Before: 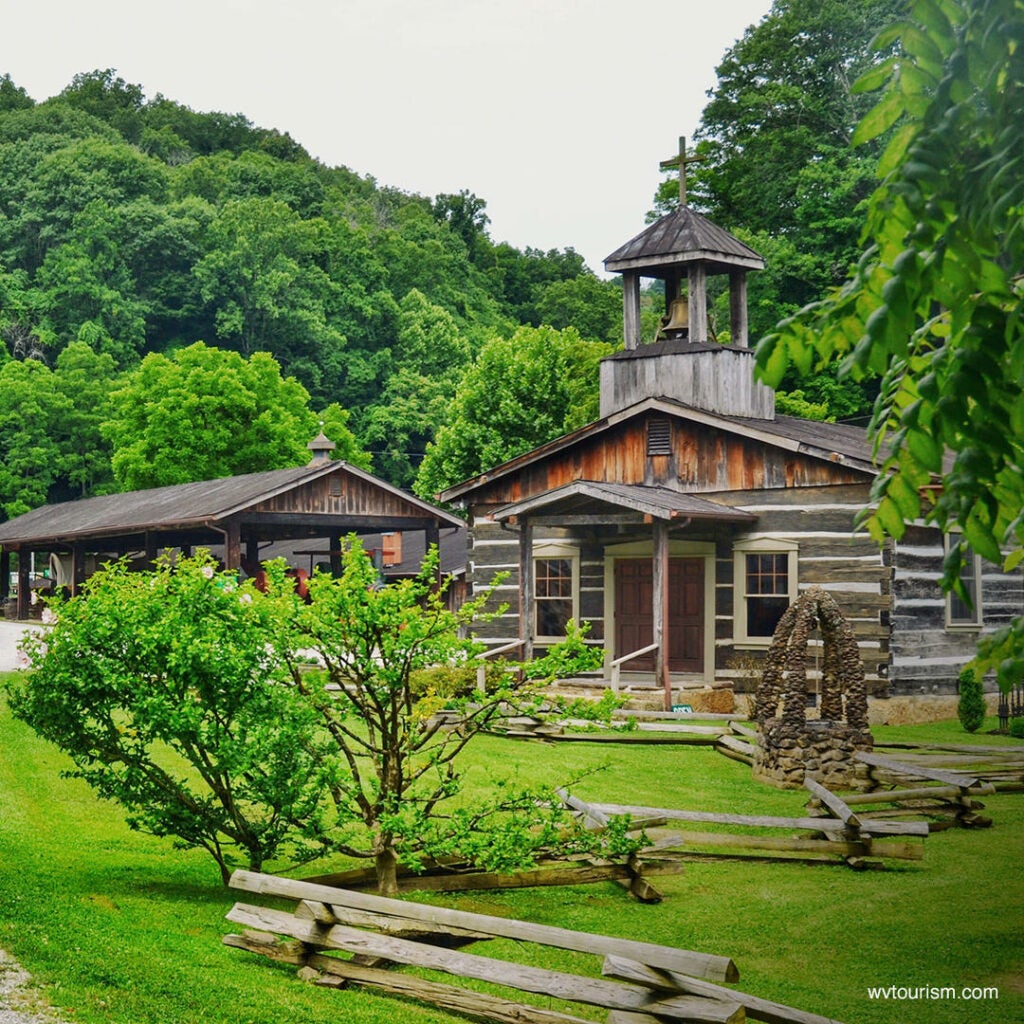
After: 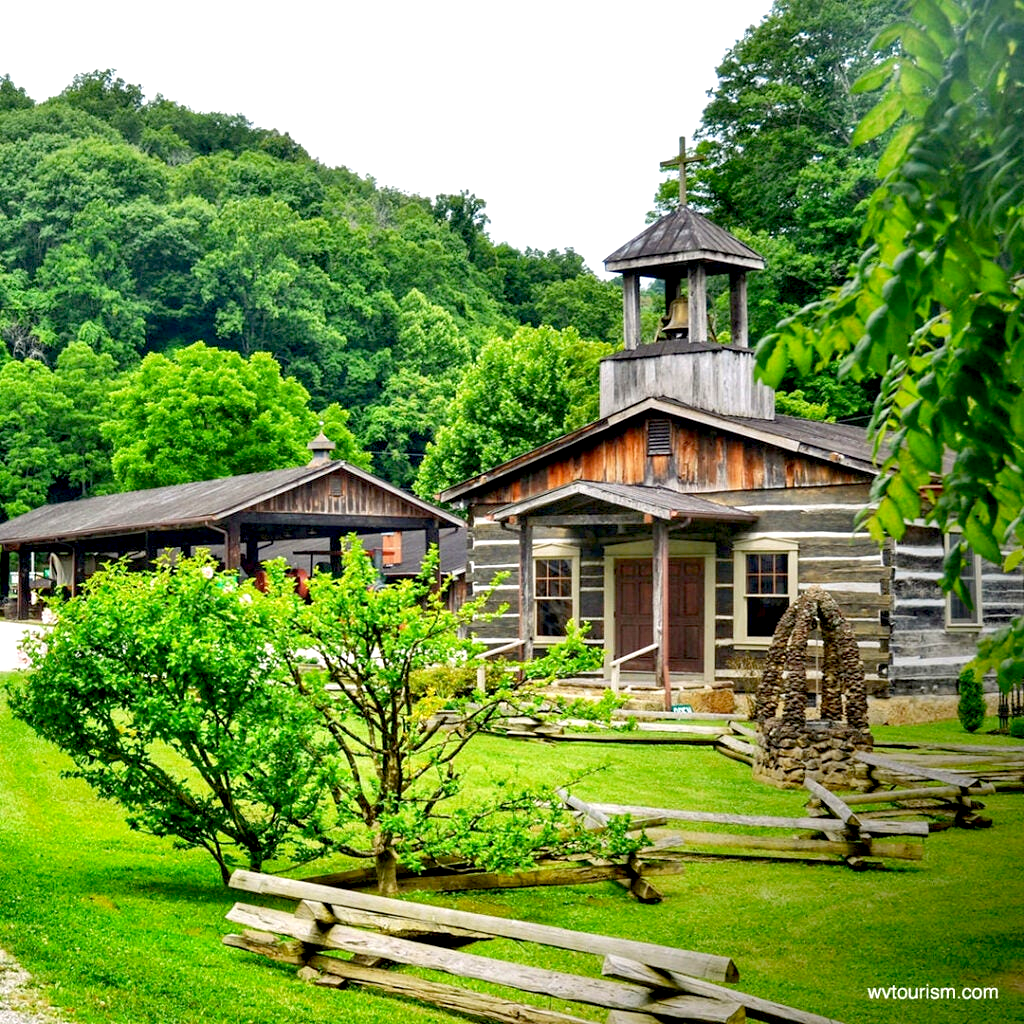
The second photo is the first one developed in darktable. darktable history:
exposure: black level correction 0.012, exposure 0.704 EV, compensate exposure bias true, compensate highlight preservation false
